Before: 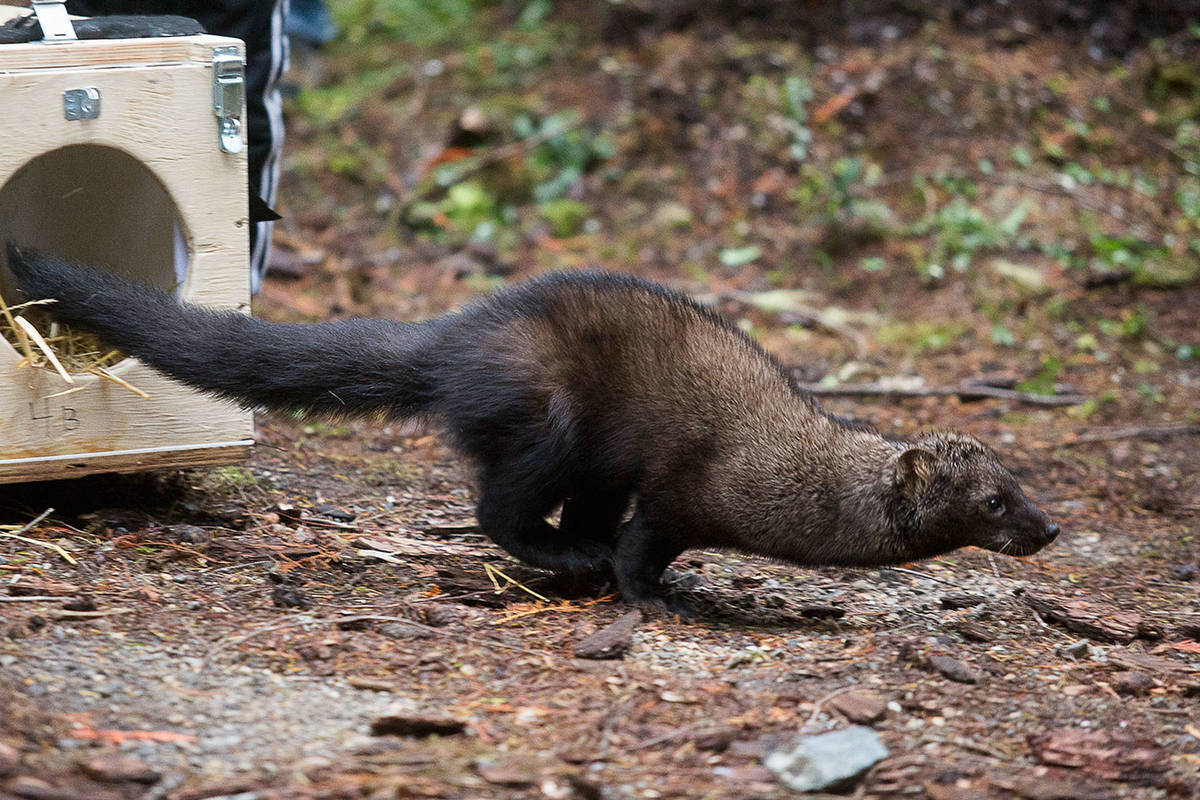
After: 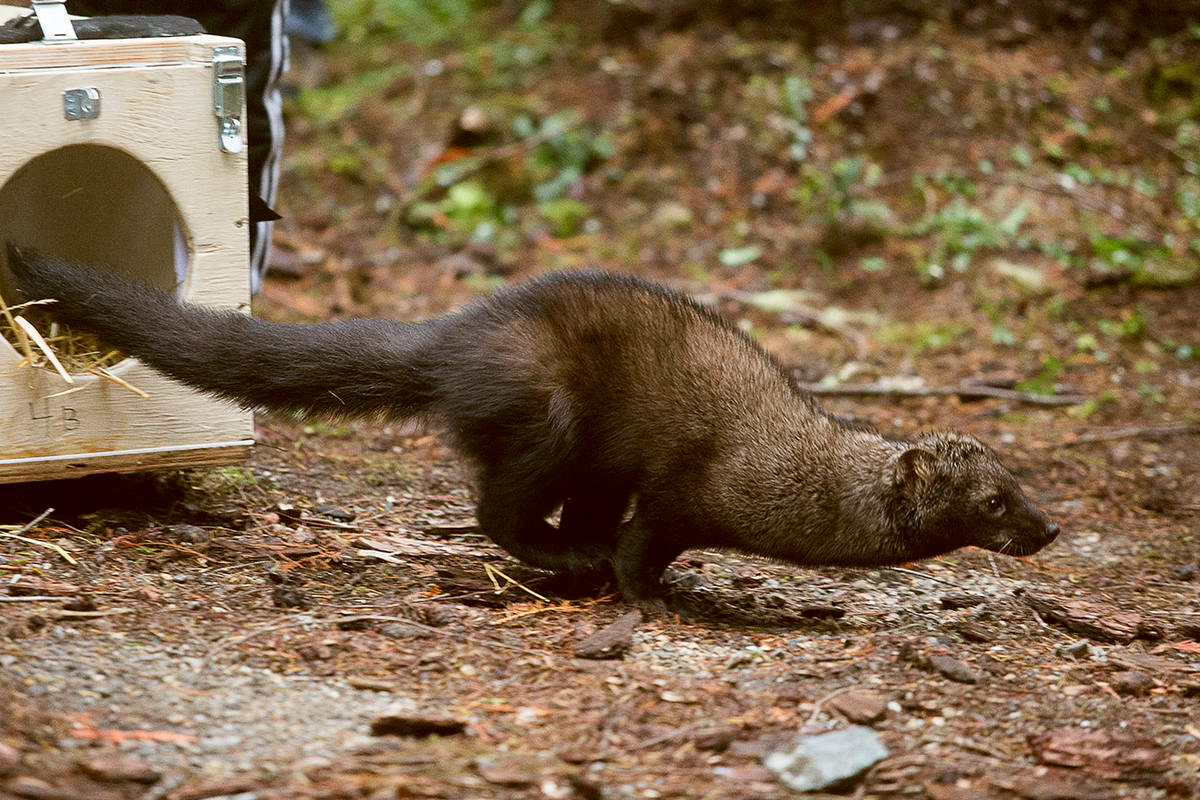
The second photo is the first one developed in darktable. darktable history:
color correction: highlights a* -0.371, highlights b* 0.176, shadows a* 4.66, shadows b* 20.89
